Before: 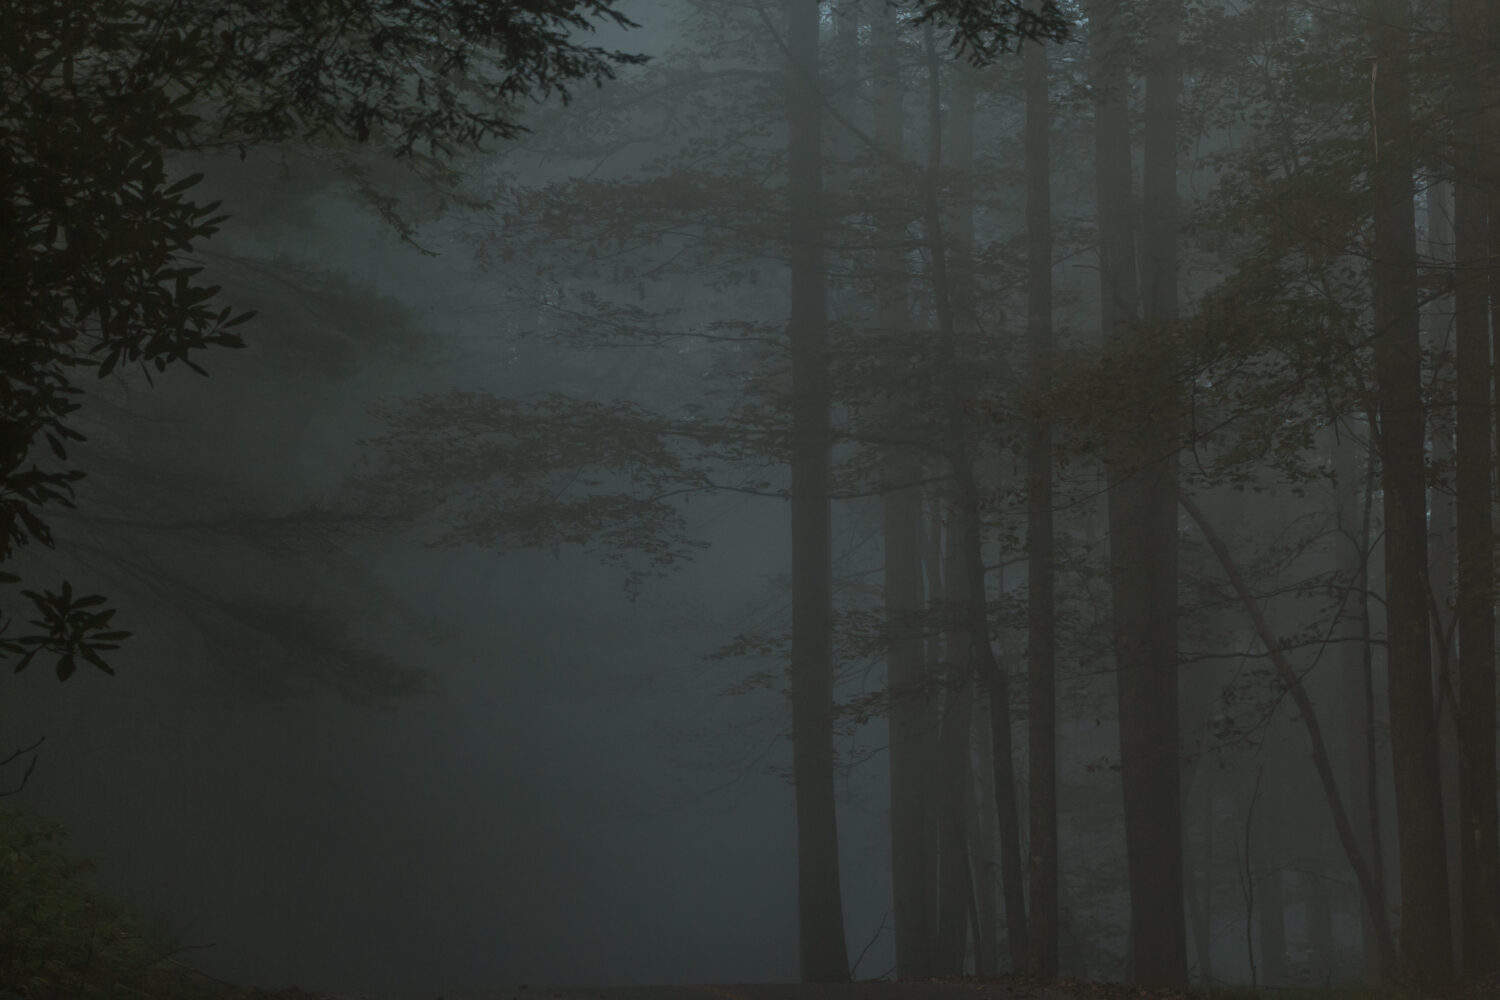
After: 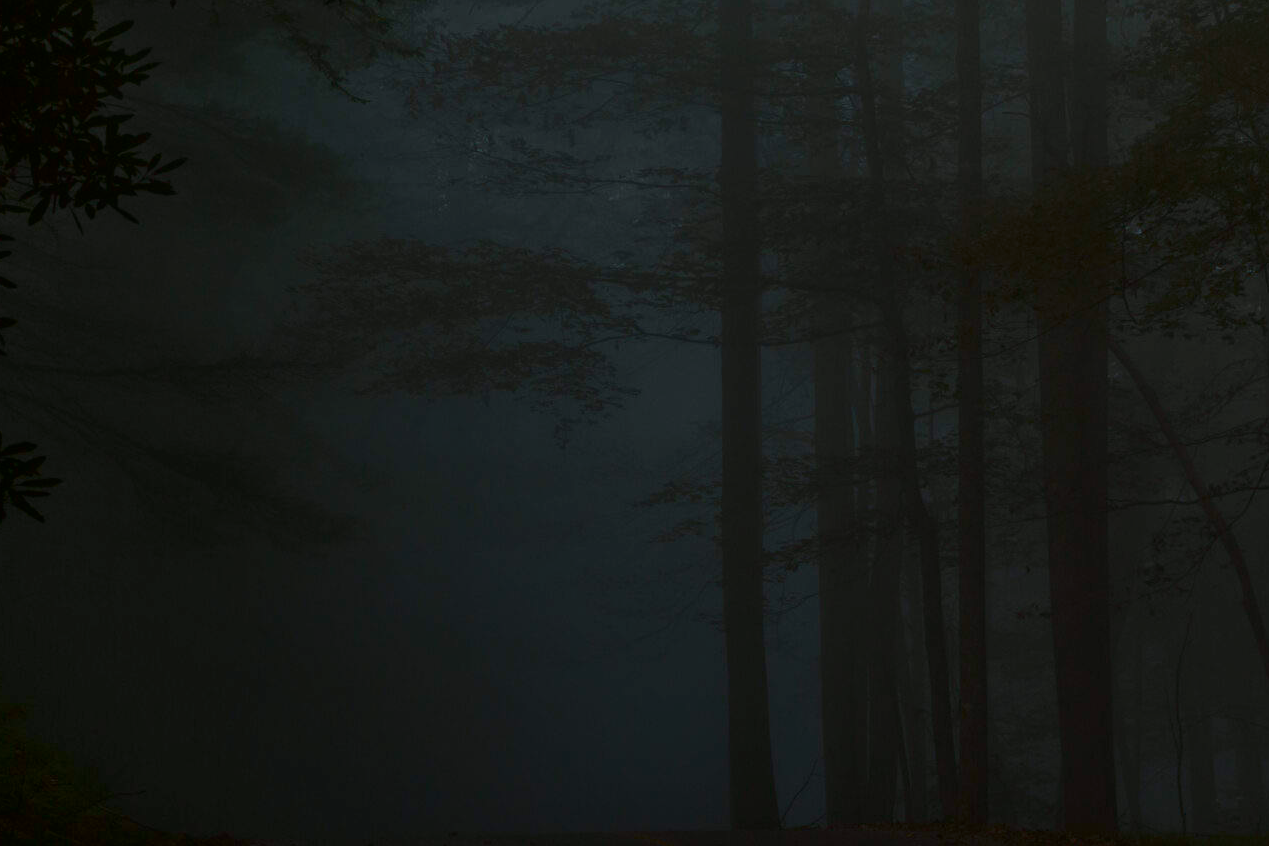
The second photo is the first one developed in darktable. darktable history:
color balance rgb: shadows lift › hue 84.58°, perceptual saturation grading › global saturation 25.625%, contrast 15.511%
crop and rotate: left 4.703%, top 15.345%, right 10.68%
contrast brightness saturation: brightness -0.217, saturation 0.078
